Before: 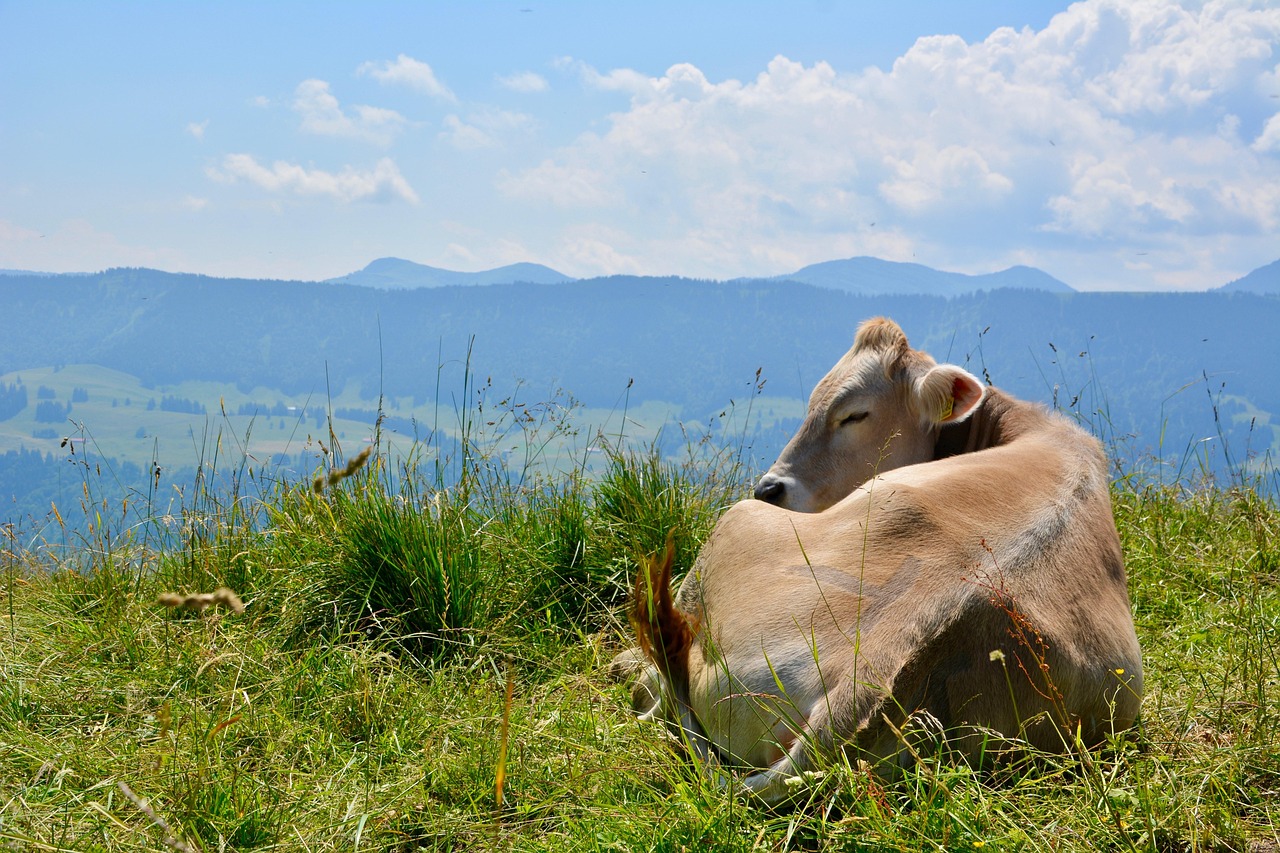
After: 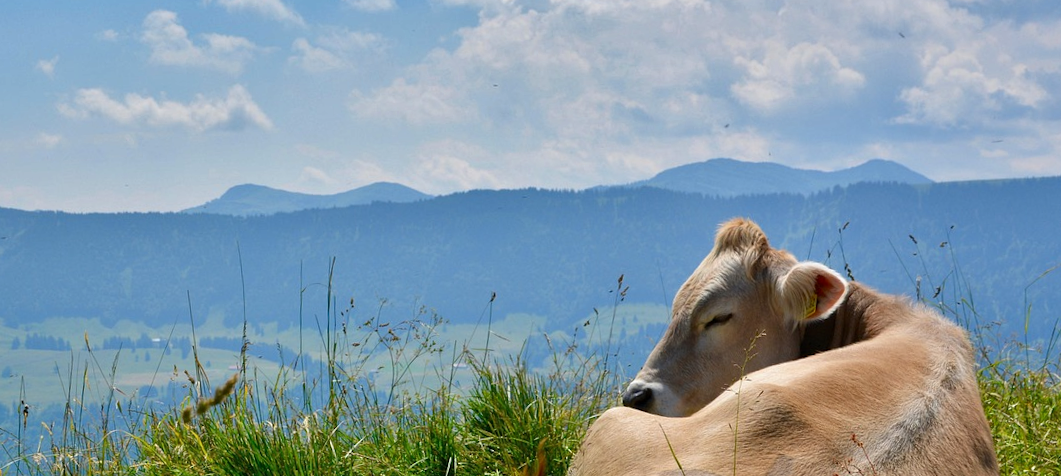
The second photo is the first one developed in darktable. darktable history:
rotate and perspective: rotation -3°, crop left 0.031, crop right 0.968, crop top 0.07, crop bottom 0.93
shadows and highlights: radius 118.69, shadows 42.21, highlights -61.56, soften with gaussian
crop and rotate: left 9.345%, top 7.22%, right 4.982%, bottom 32.331%
